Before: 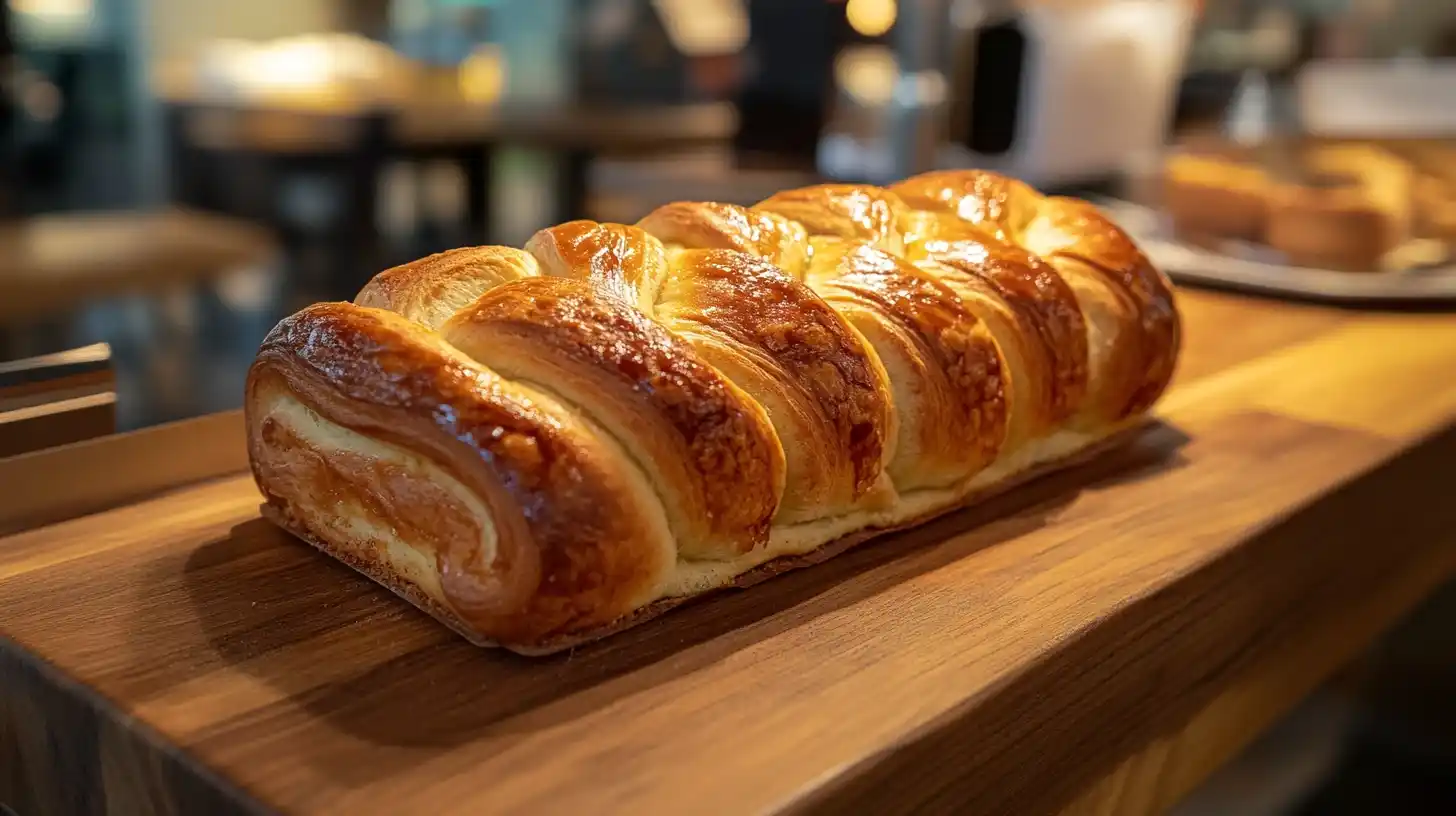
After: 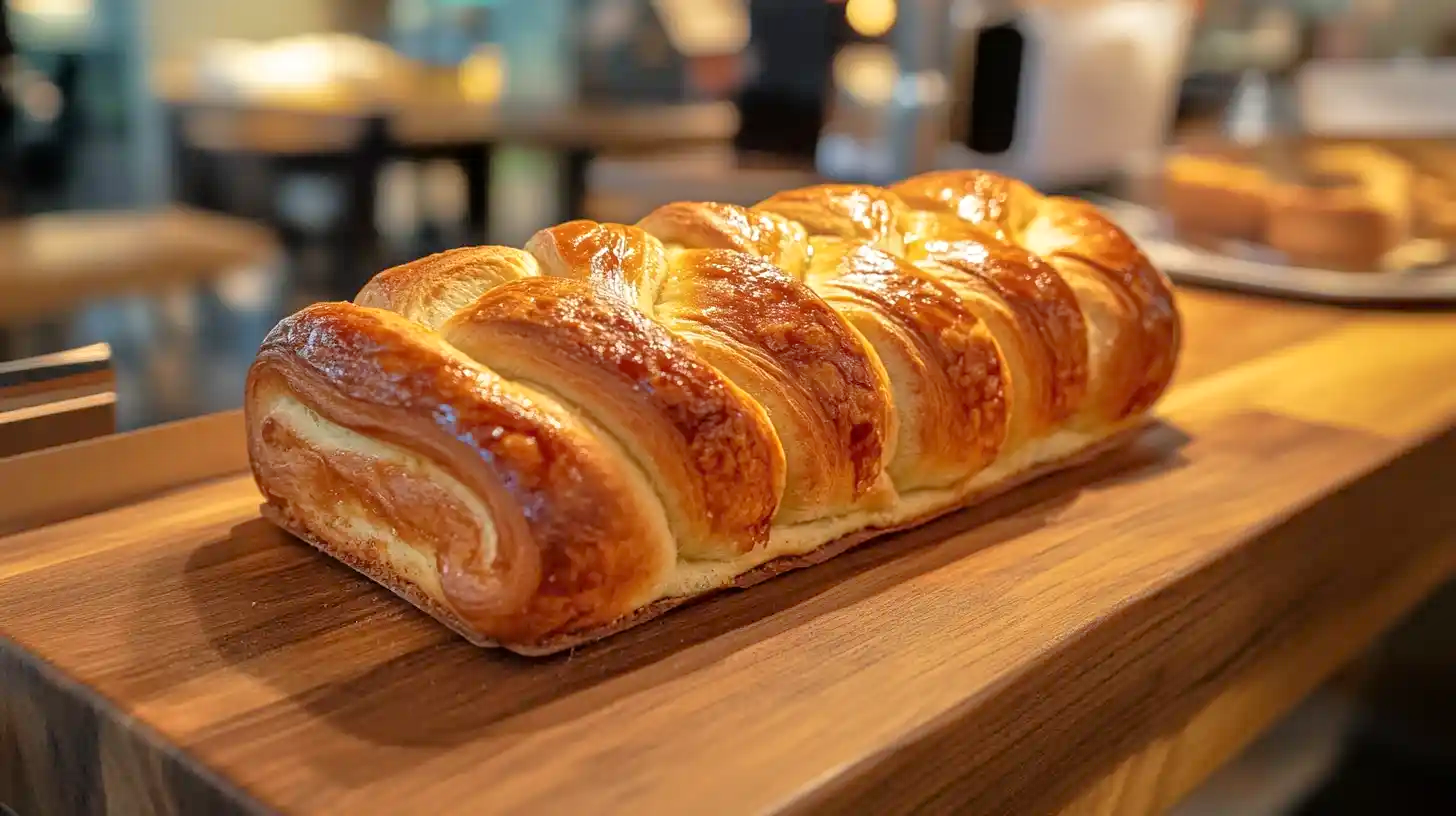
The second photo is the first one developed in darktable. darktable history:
tone equalizer: -7 EV 0.141 EV, -6 EV 0.593 EV, -5 EV 1.13 EV, -4 EV 1.34 EV, -3 EV 1.15 EV, -2 EV 0.6 EV, -1 EV 0.166 EV
